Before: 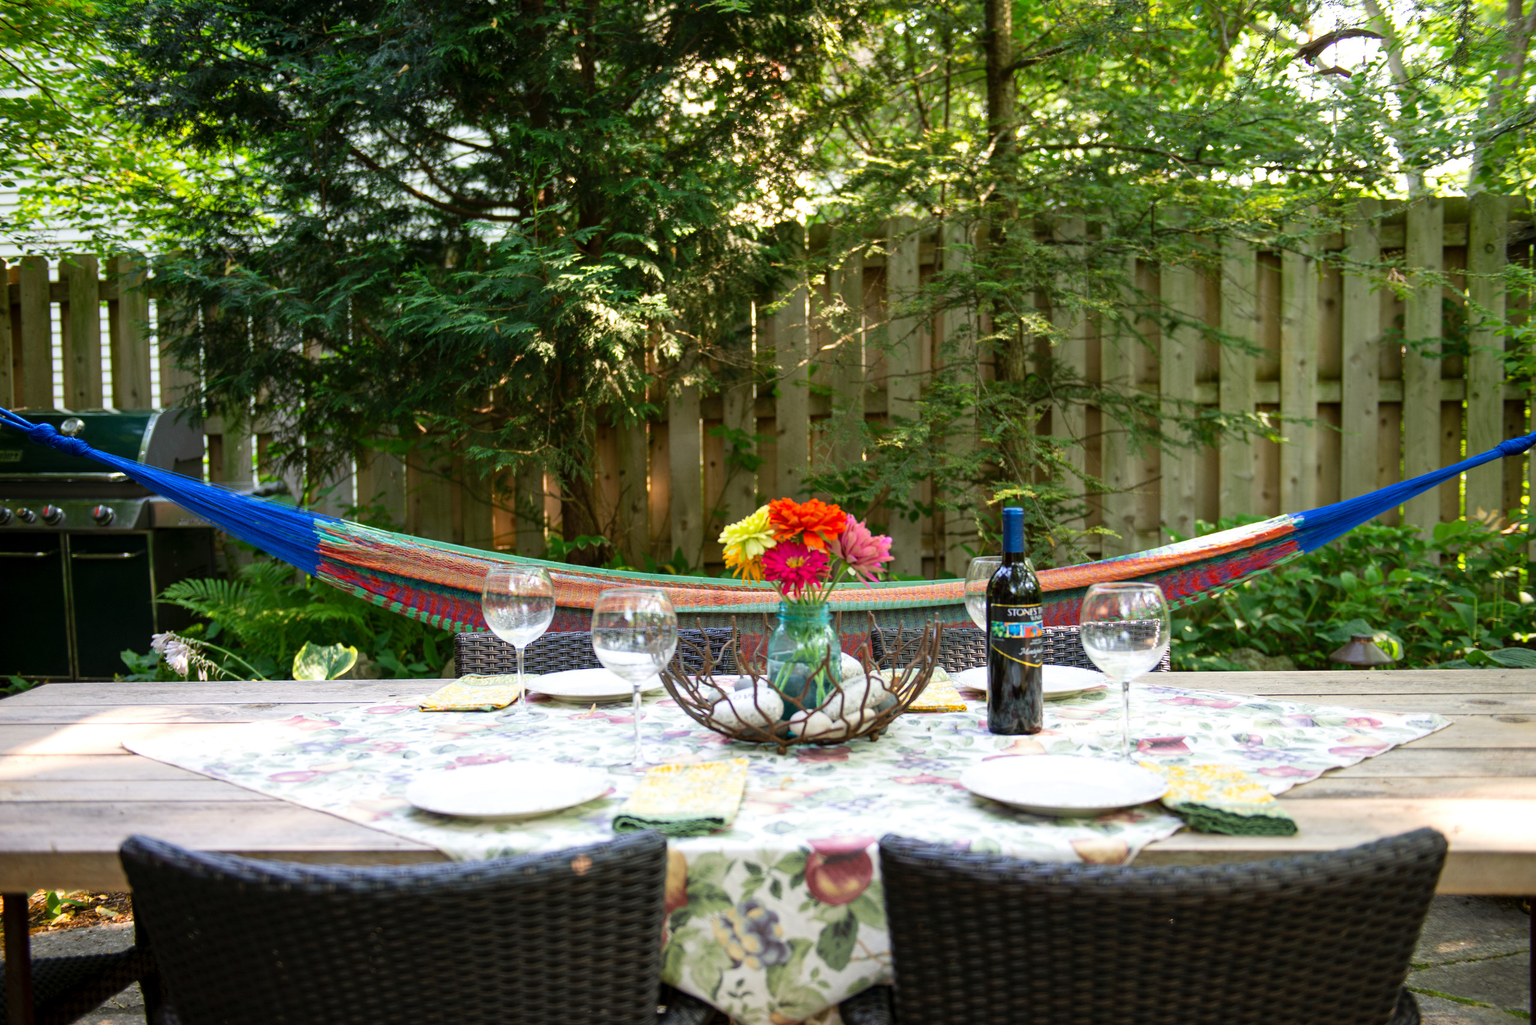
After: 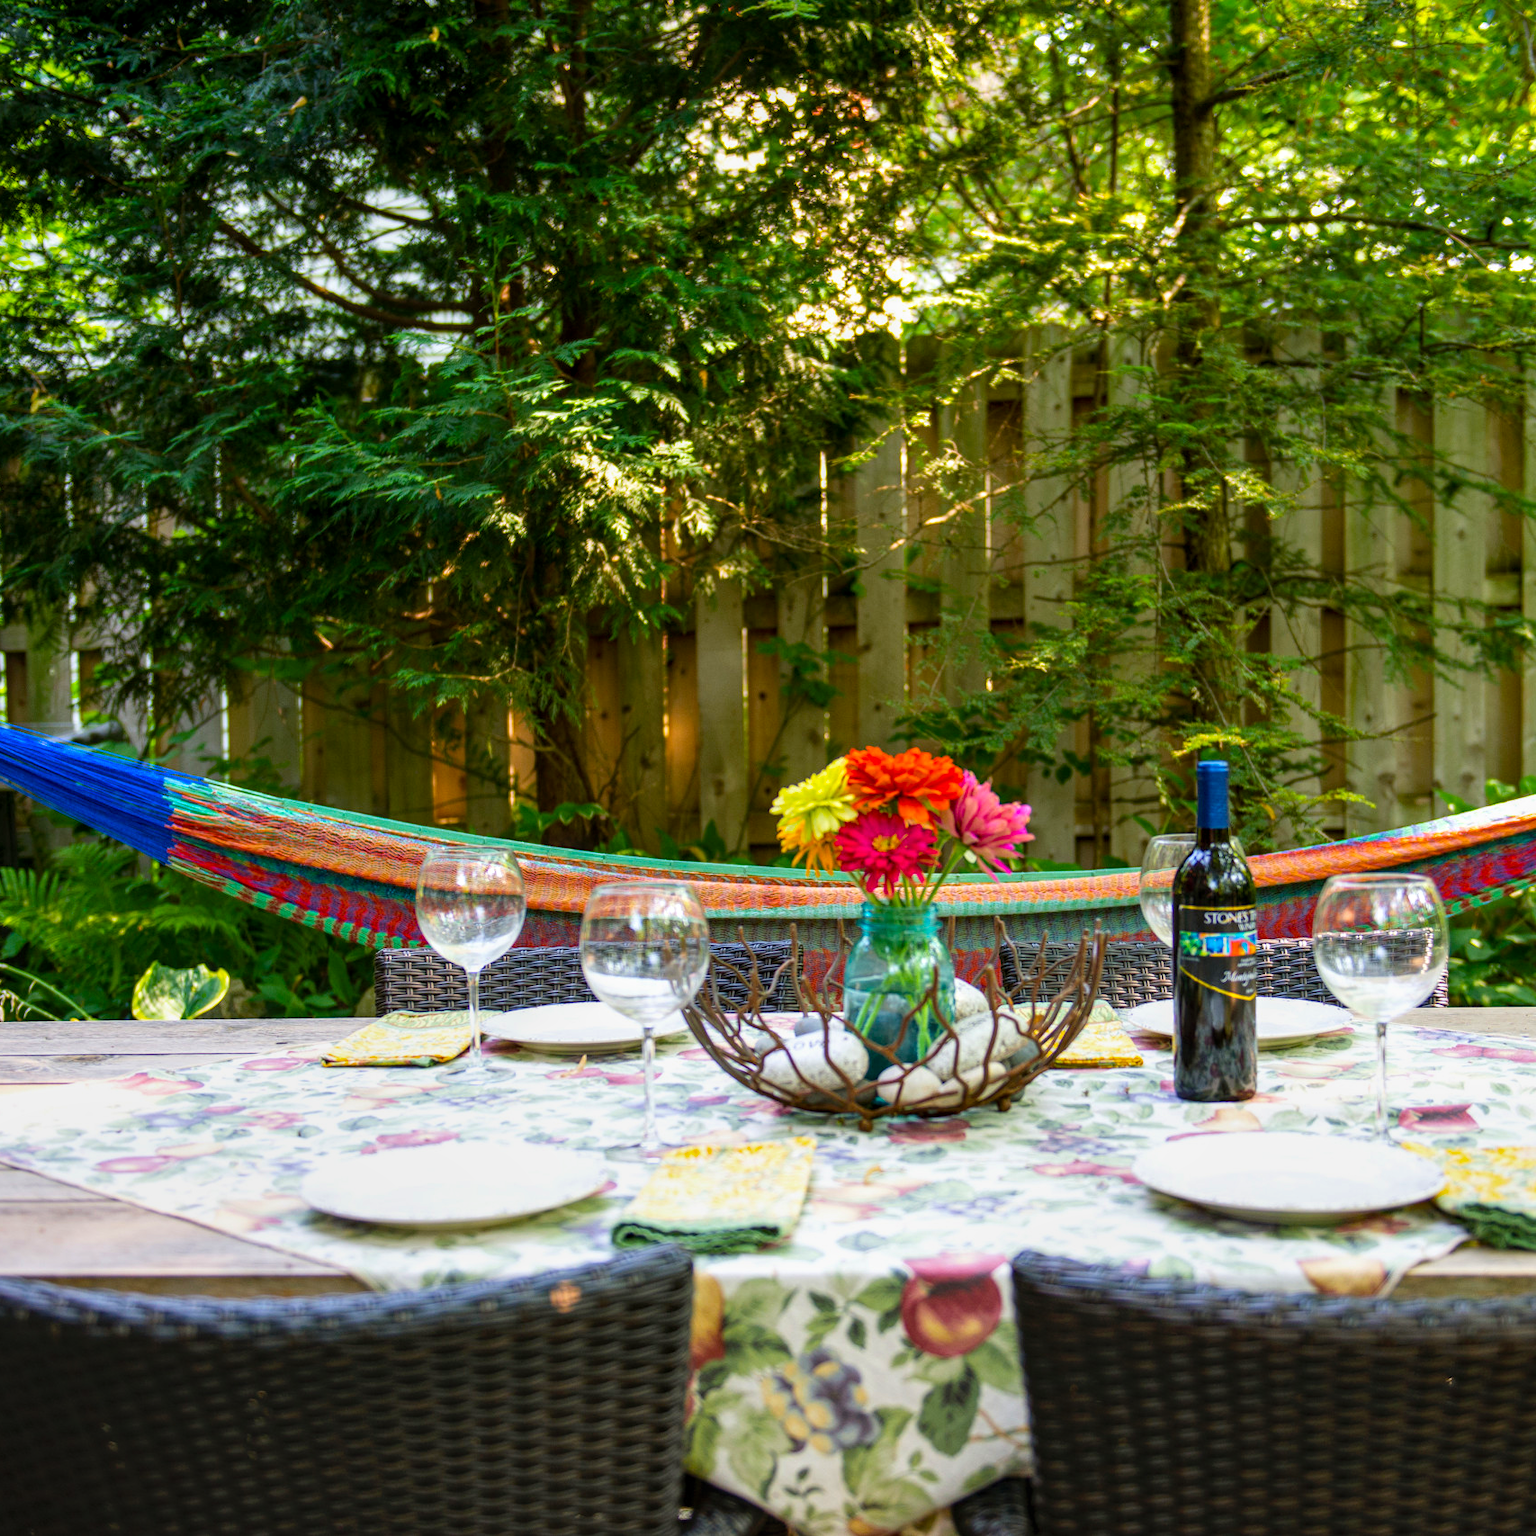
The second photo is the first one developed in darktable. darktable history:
crop and rotate: left 13.346%, right 19.969%
local contrast: on, module defaults
color balance rgb: shadows lift › chroma 0.915%, shadows lift › hue 109.99°, perceptual saturation grading › global saturation 29.418%, perceptual brilliance grading › global brilliance 1.28%, perceptual brilliance grading › highlights -3.675%, global vibrance 20%
